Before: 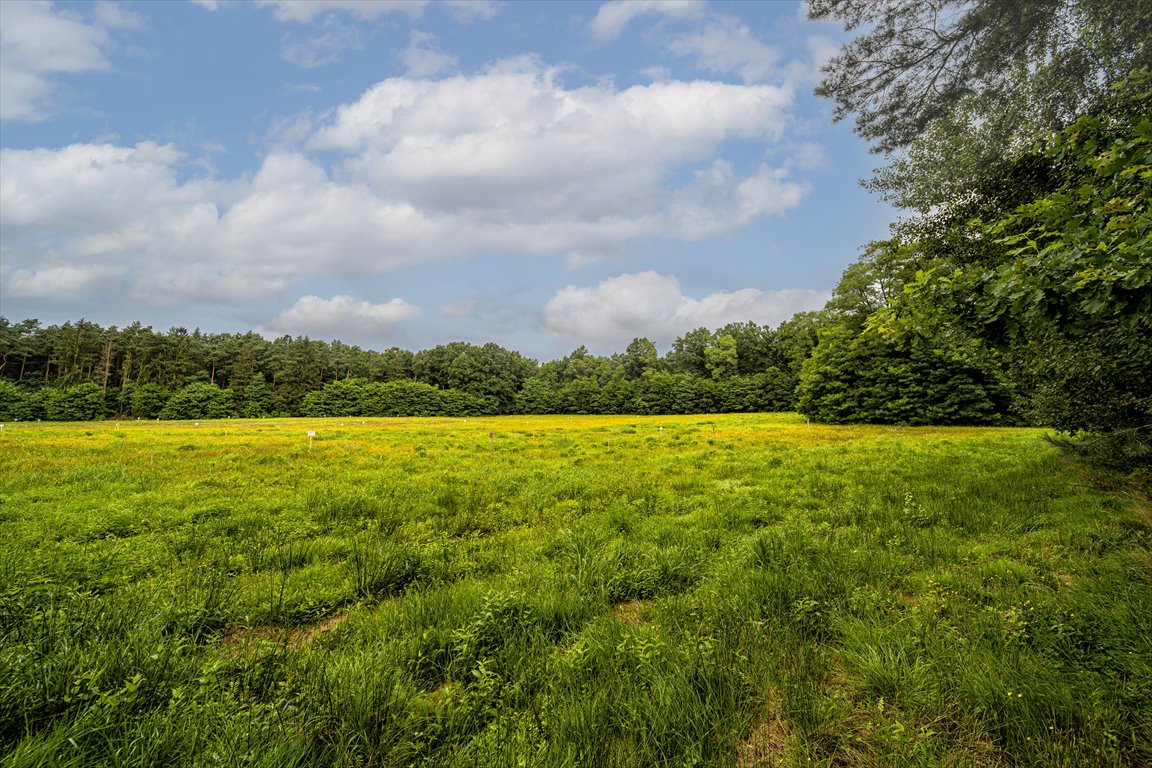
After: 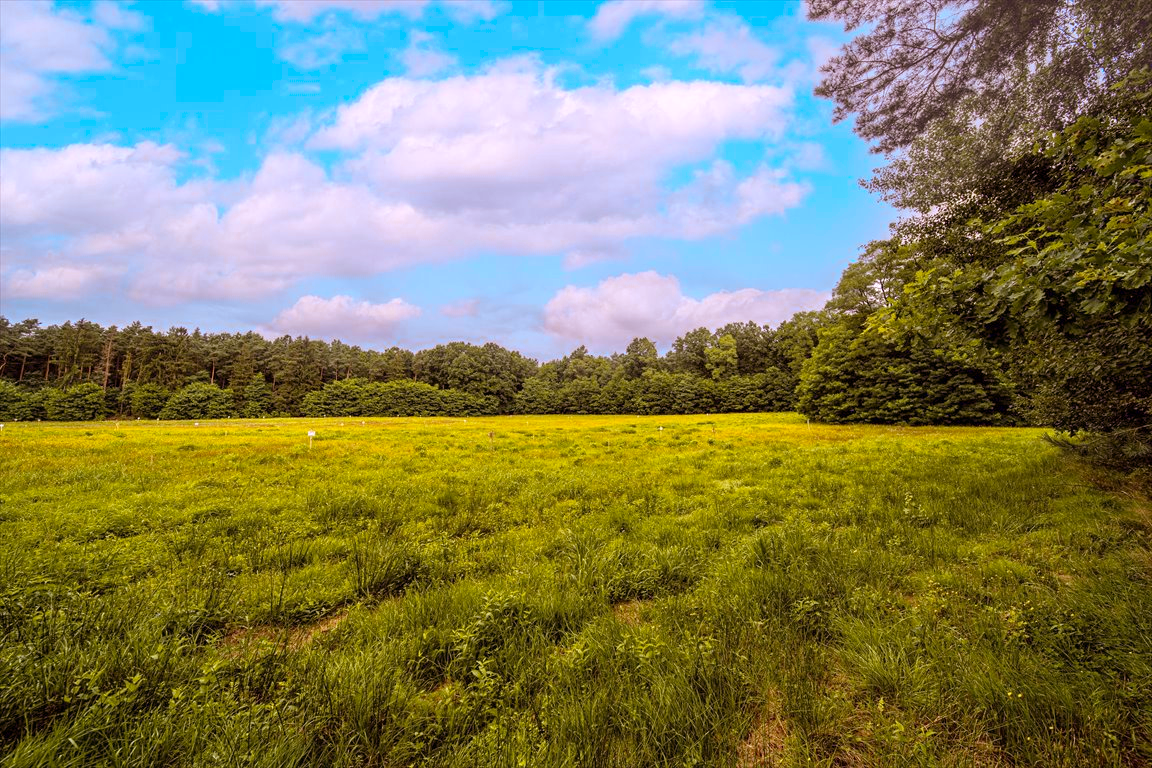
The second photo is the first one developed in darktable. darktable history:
bloom: size 13.65%, threshold 98.39%, strength 4.82%
color zones: curves: ch0 [(0.254, 0.492) (0.724, 0.62)]; ch1 [(0.25, 0.528) (0.719, 0.796)]; ch2 [(0, 0.472) (0.25, 0.5) (0.73, 0.184)]
white balance: red 1.05, blue 1.072
rgb levels: mode RGB, independent channels, levels [[0, 0.474, 1], [0, 0.5, 1], [0, 0.5, 1]]
